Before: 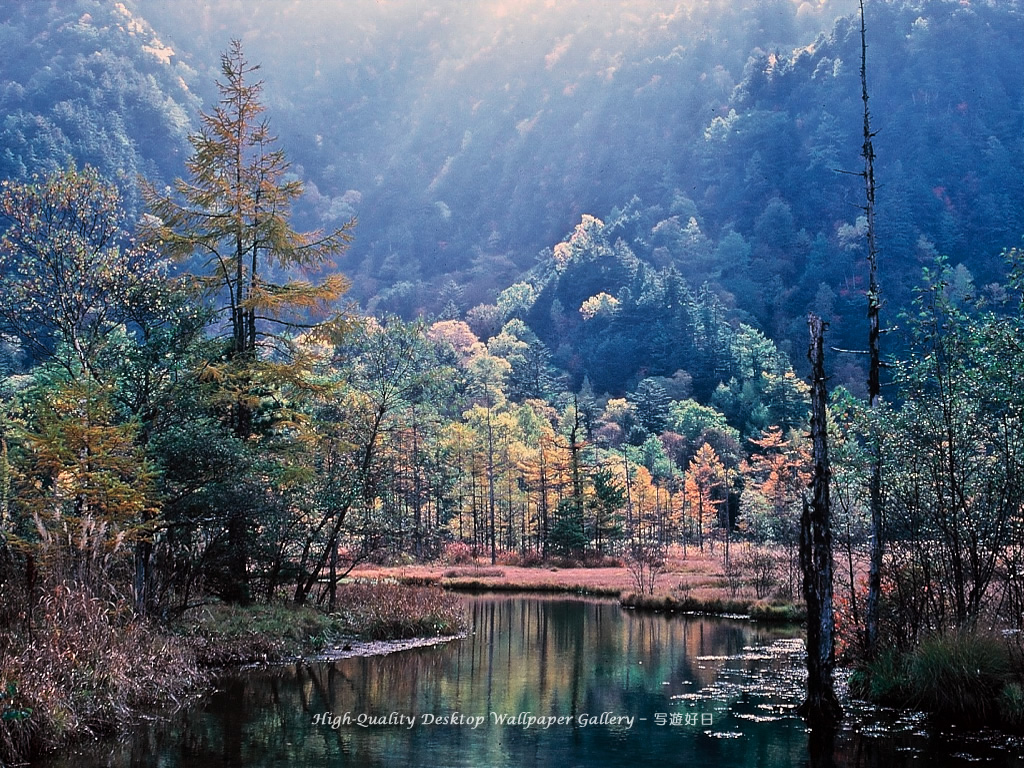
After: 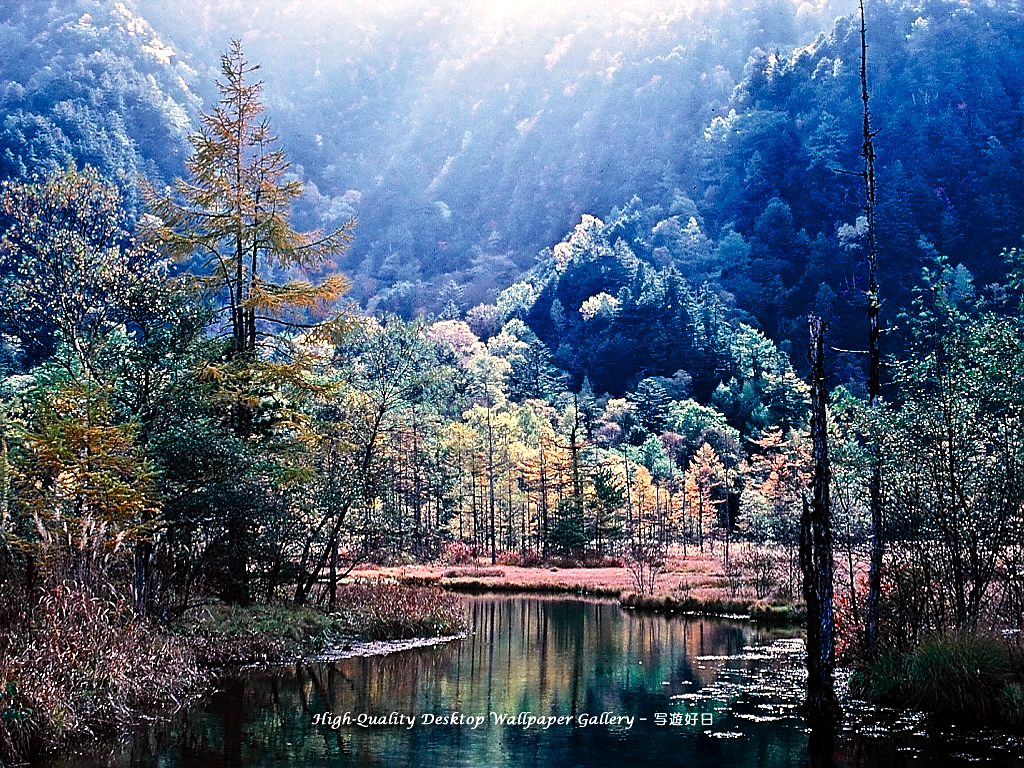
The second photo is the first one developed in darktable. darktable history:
tone equalizer: -8 EV -0.441 EV, -7 EV -0.366 EV, -6 EV -0.37 EV, -5 EV -0.188 EV, -3 EV 0.242 EV, -2 EV 0.355 EV, -1 EV 0.395 EV, +0 EV 0.426 EV, smoothing diameter 2%, edges refinement/feathering 18.78, mask exposure compensation -1.57 EV, filter diffusion 5
color balance rgb: perceptual saturation grading › global saturation 20%, perceptual saturation grading › highlights -25.106%, perceptual saturation grading › shadows 24.031%, perceptual brilliance grading › highlights 10.03%, perceptual brilliance grading › mid-tones 5.1%, saturation formula JzAzBz (2021)
sharpen: on, module defaults
